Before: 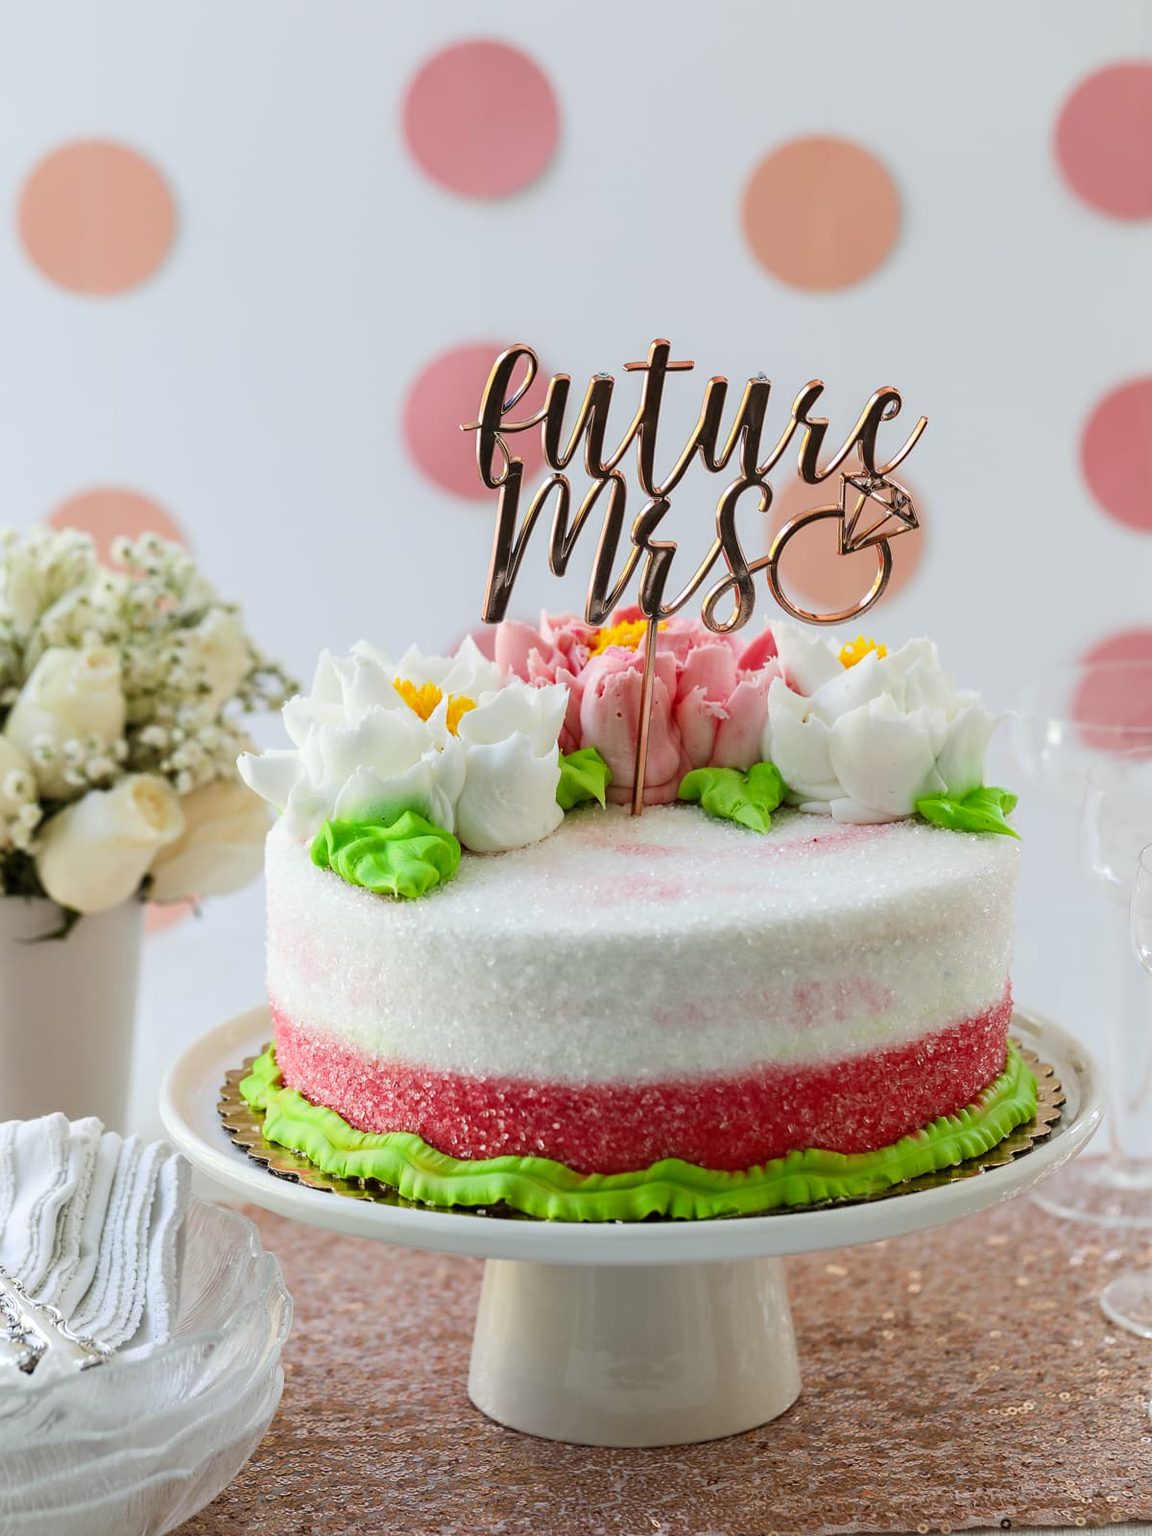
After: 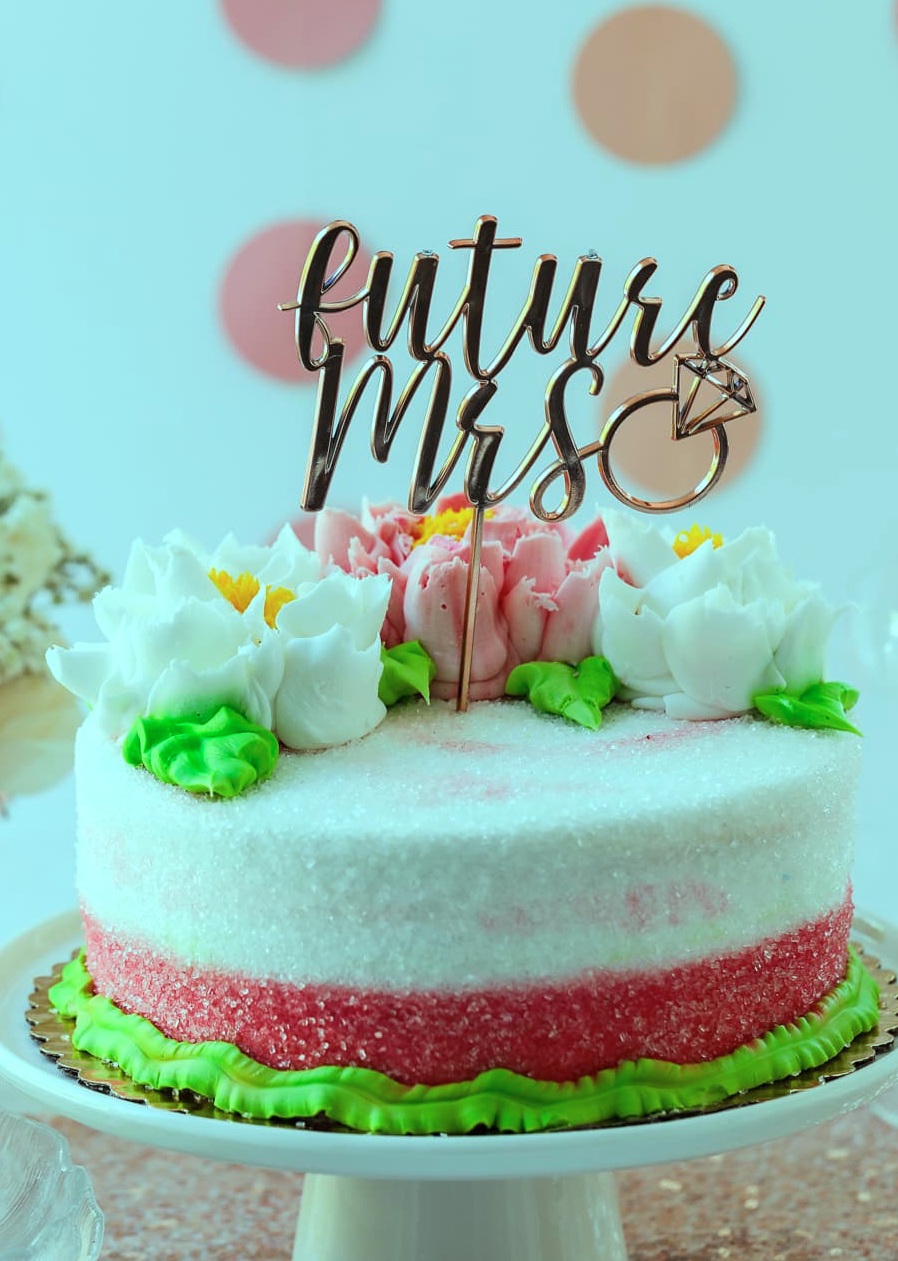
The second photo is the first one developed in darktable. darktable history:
color balance rgb: shadows lift › chroma 7.23%, shadows lift › hue 246.48°, highlights gain › chroma 5.38%, highlights gain › hue 196.93°, white fulcrum 1 EV
crop: left 16.768%, top 8.653%, right 8.362%, bottom 12.485%
exposure: compensate highlight preservation false
